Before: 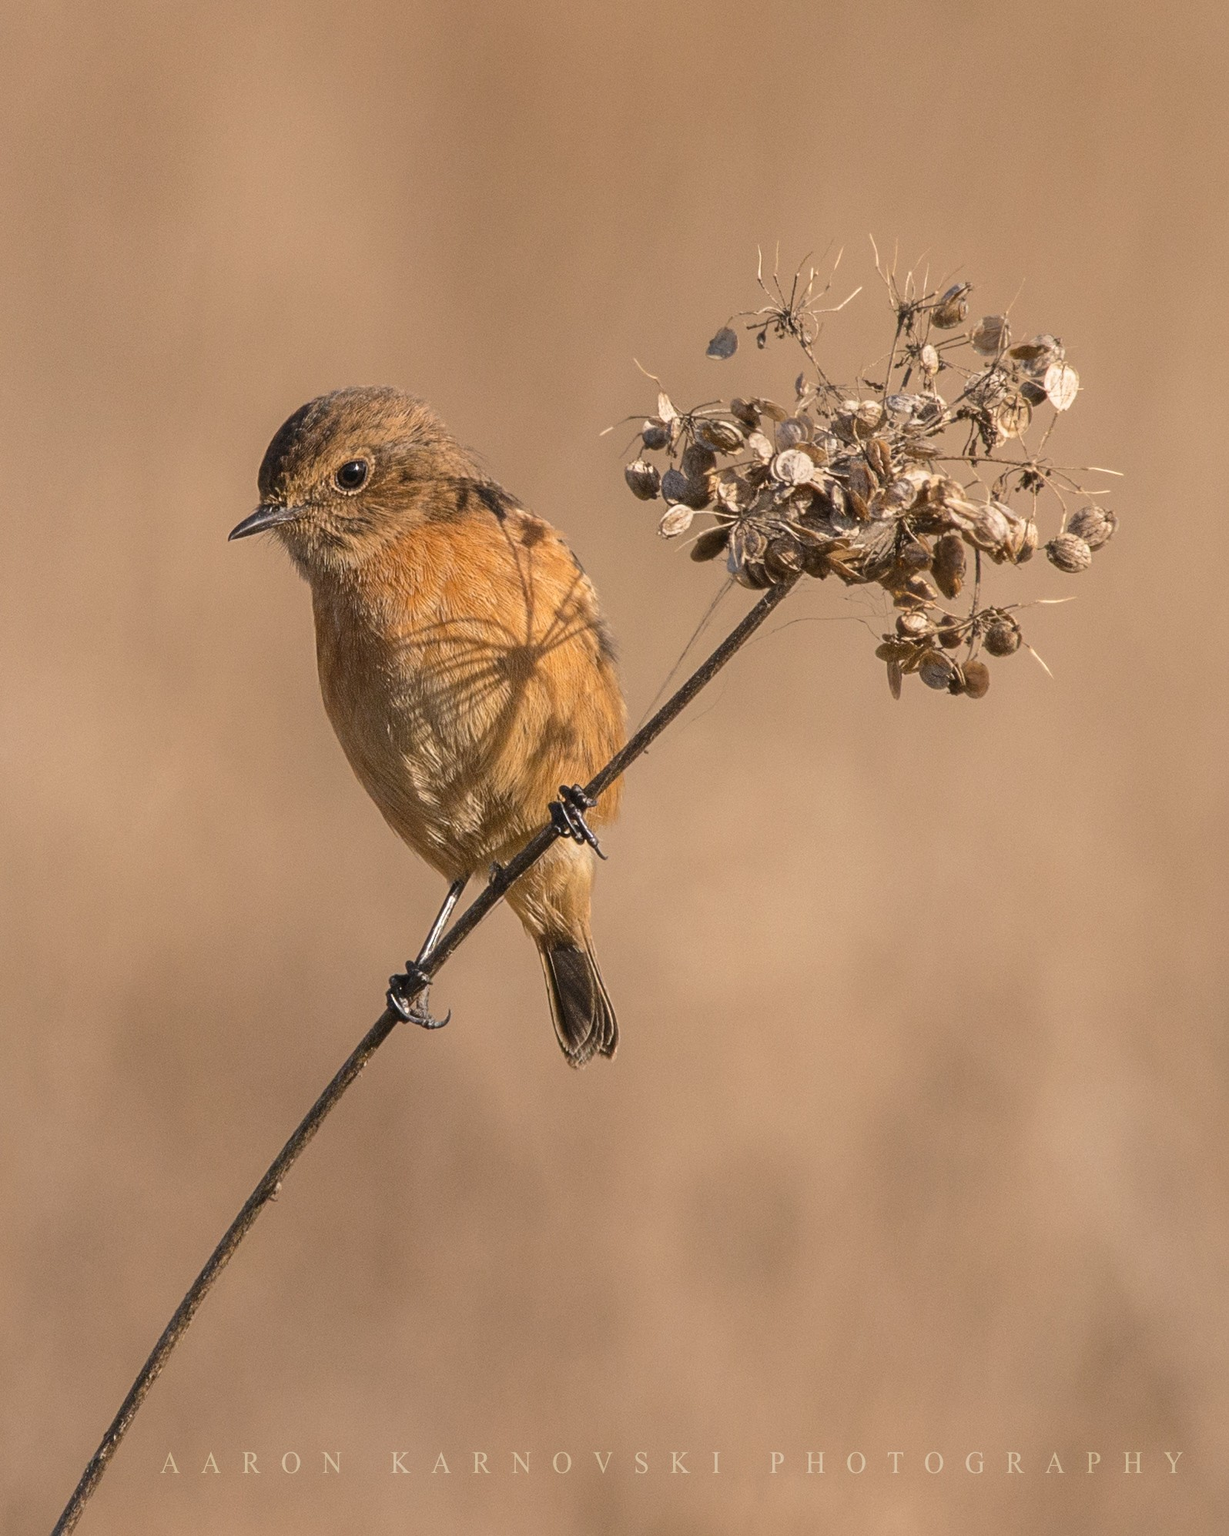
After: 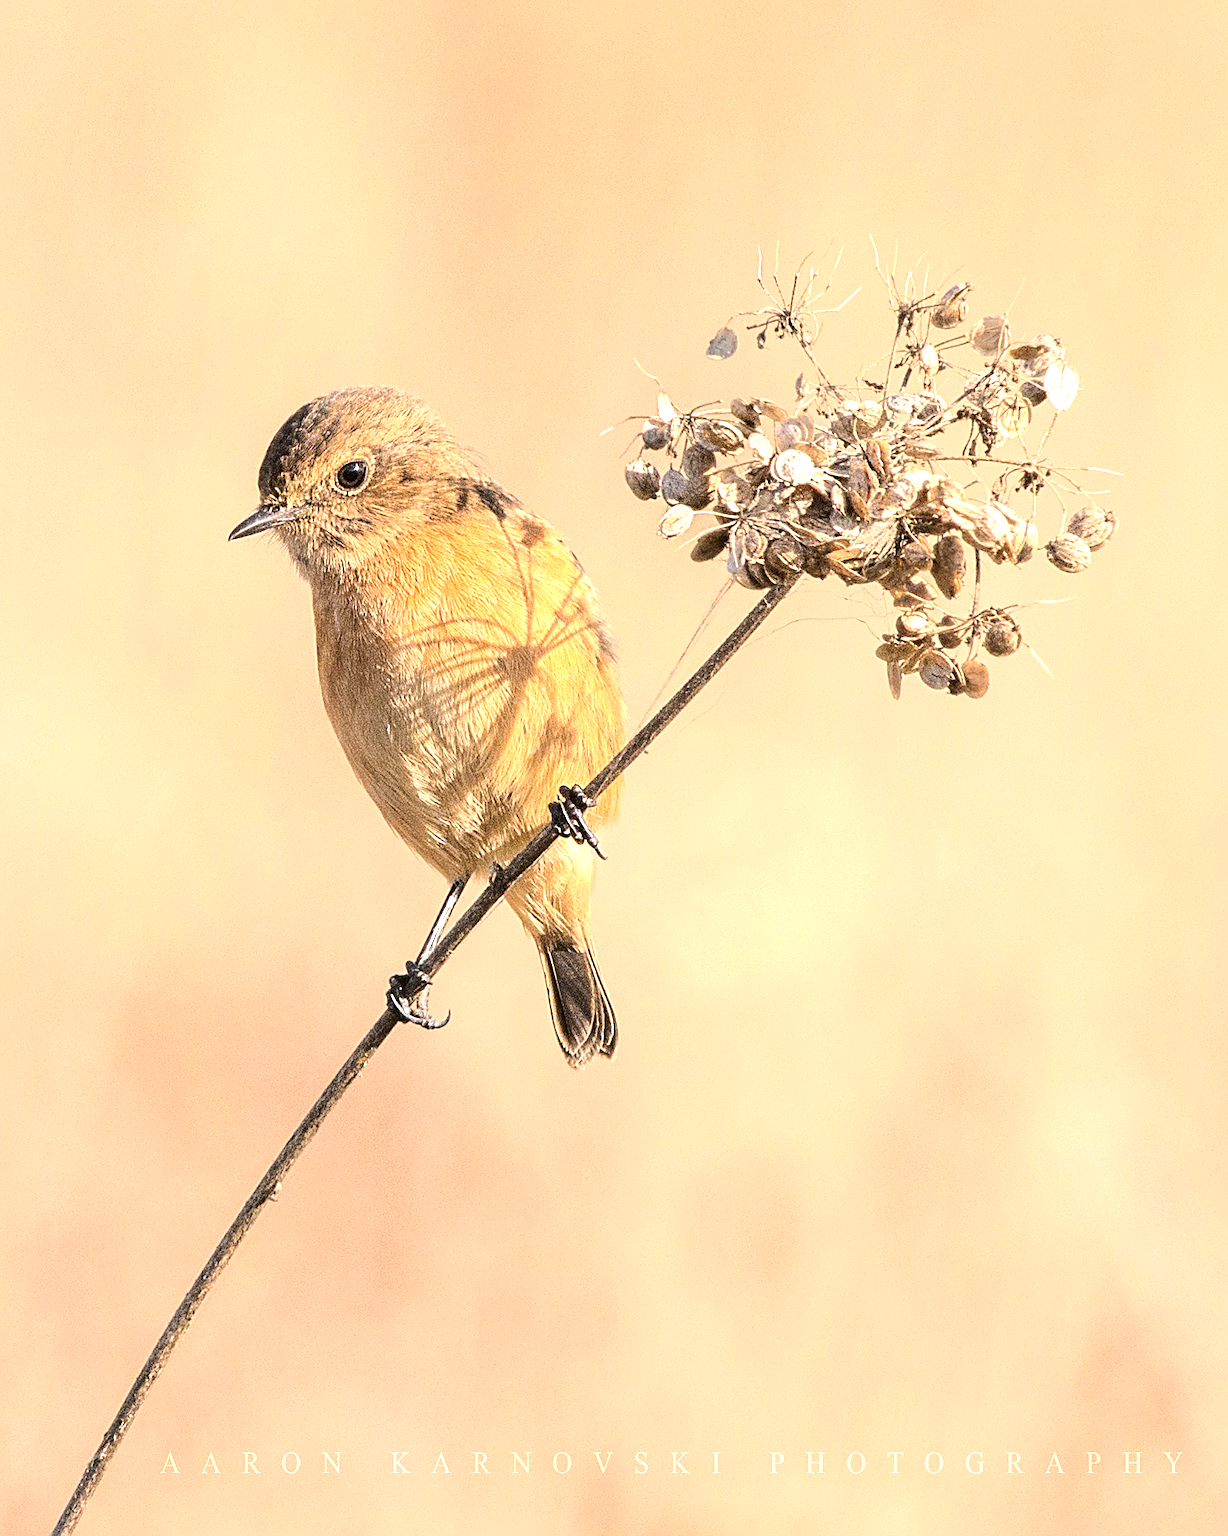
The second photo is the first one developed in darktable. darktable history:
tone curve: curves: ch0 [(0, 0) (0.003, 0) (0.011, 0.001) (0.025, 0.003) (0.044, 0.005) (0.069, 0.012) (0.1, 0.023) (0.136, 0.039) (0.177, 0.088) (0.224, 0.15) (0.277, 0.24) (0.335, 0.337) (0.399, 0.437) (0.468, 0.535) (0.543, 0.629) (0.623, 0.71) (0.709, 0.782) (0.801, 0.856) (0.898, 0.94) (1, 1)], color space Lab, independent channels, preserve colors none
exposure: black level correction 0, exposure 1.38 EV, compensate highlight preservation false
sharpen: on, module defaults
